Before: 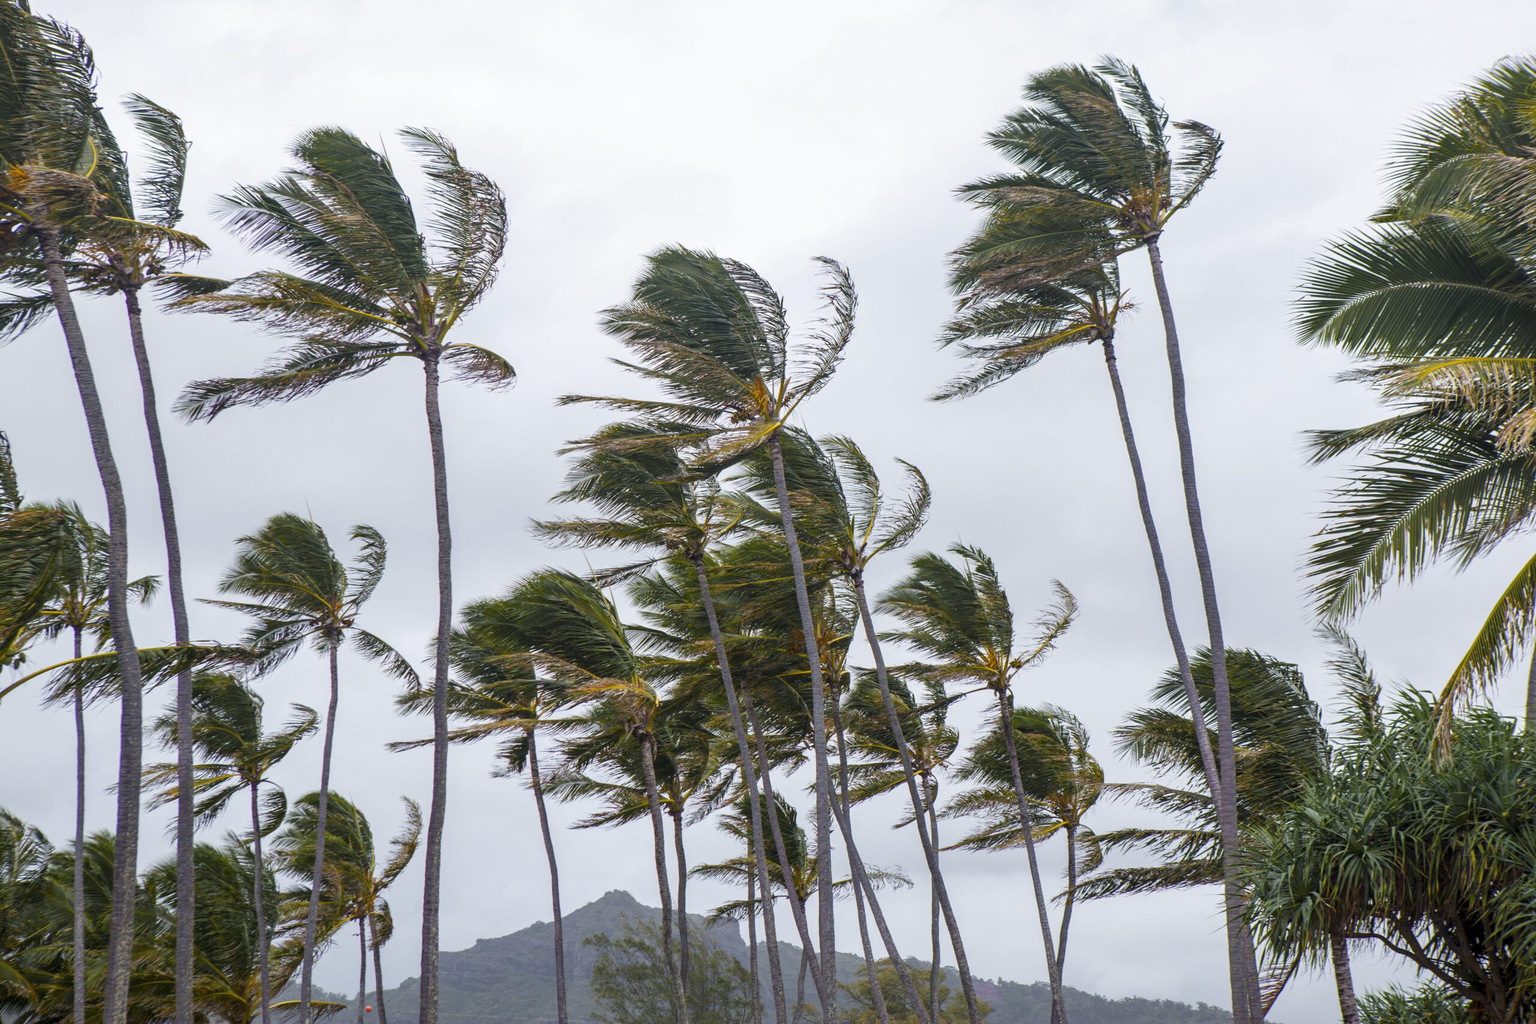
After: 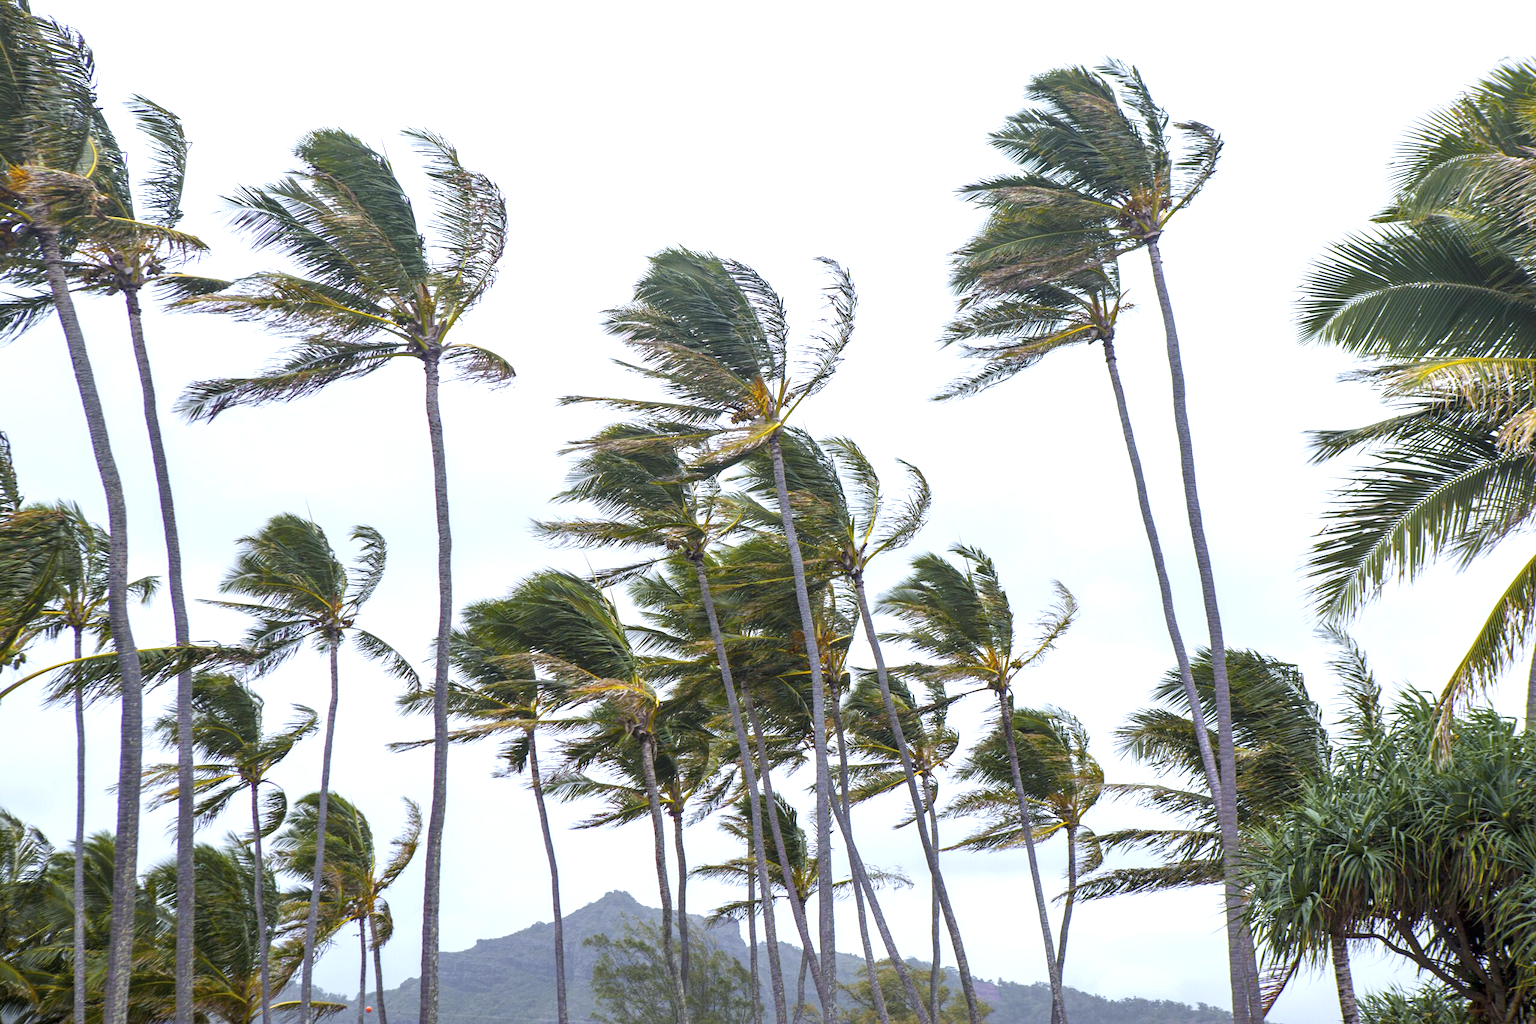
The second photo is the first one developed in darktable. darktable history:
white balance: red 0.967, blue 1.049
exposure: black level correction 0, exposure 0.7 EV, compensate exposure bias true, compensate highlight preservation false
